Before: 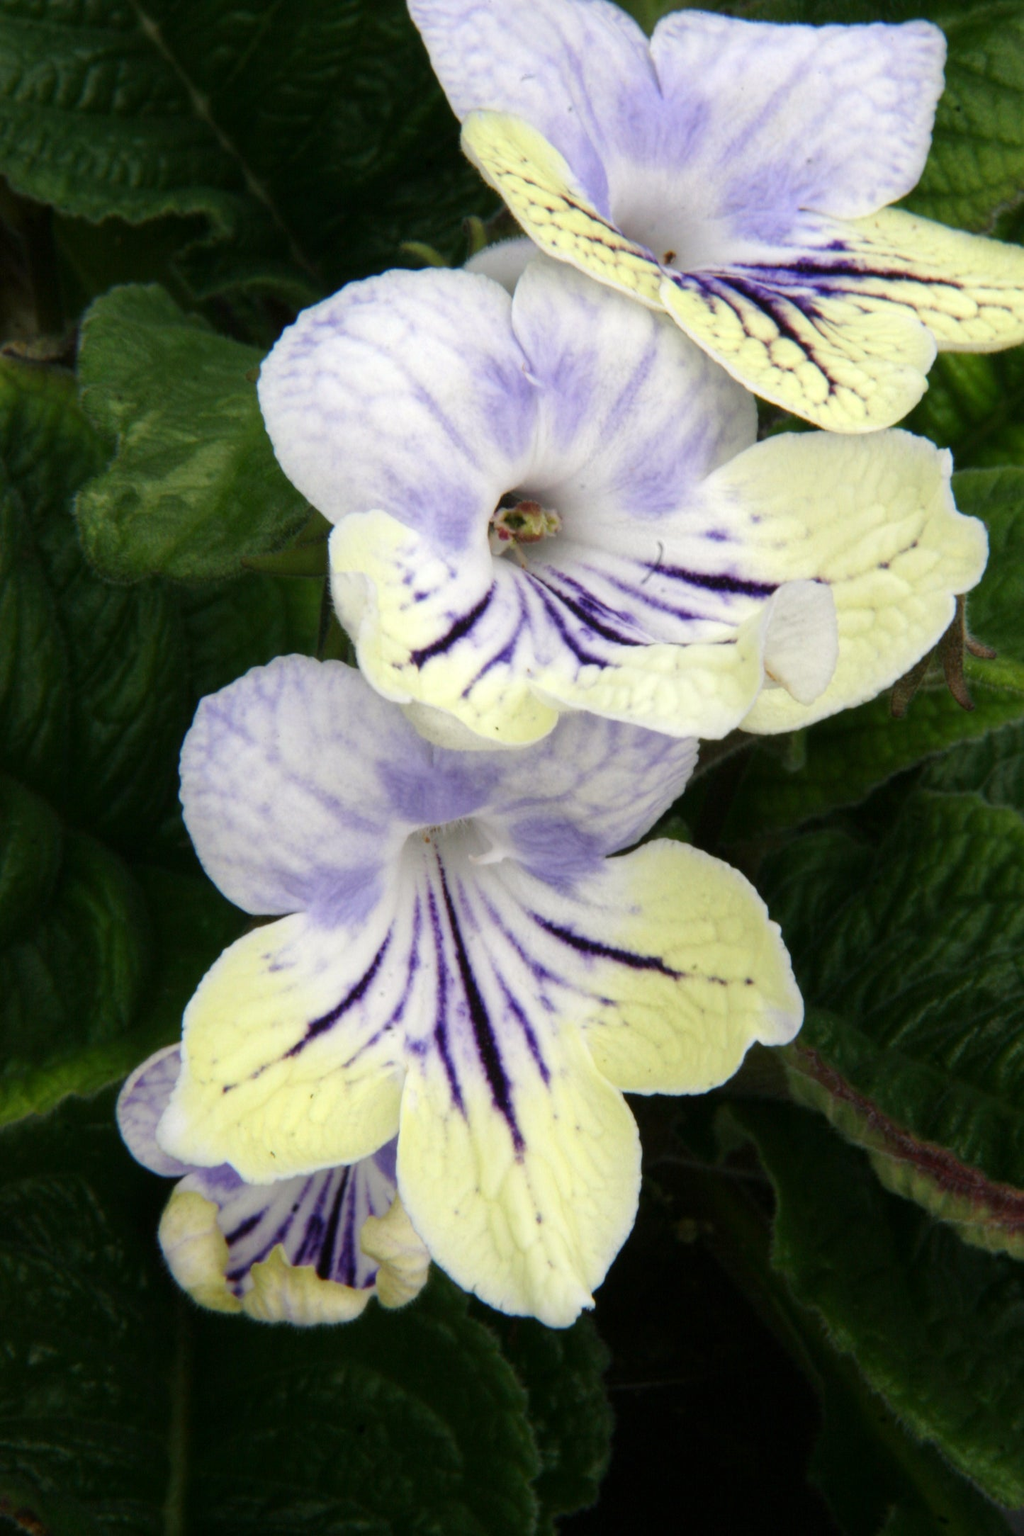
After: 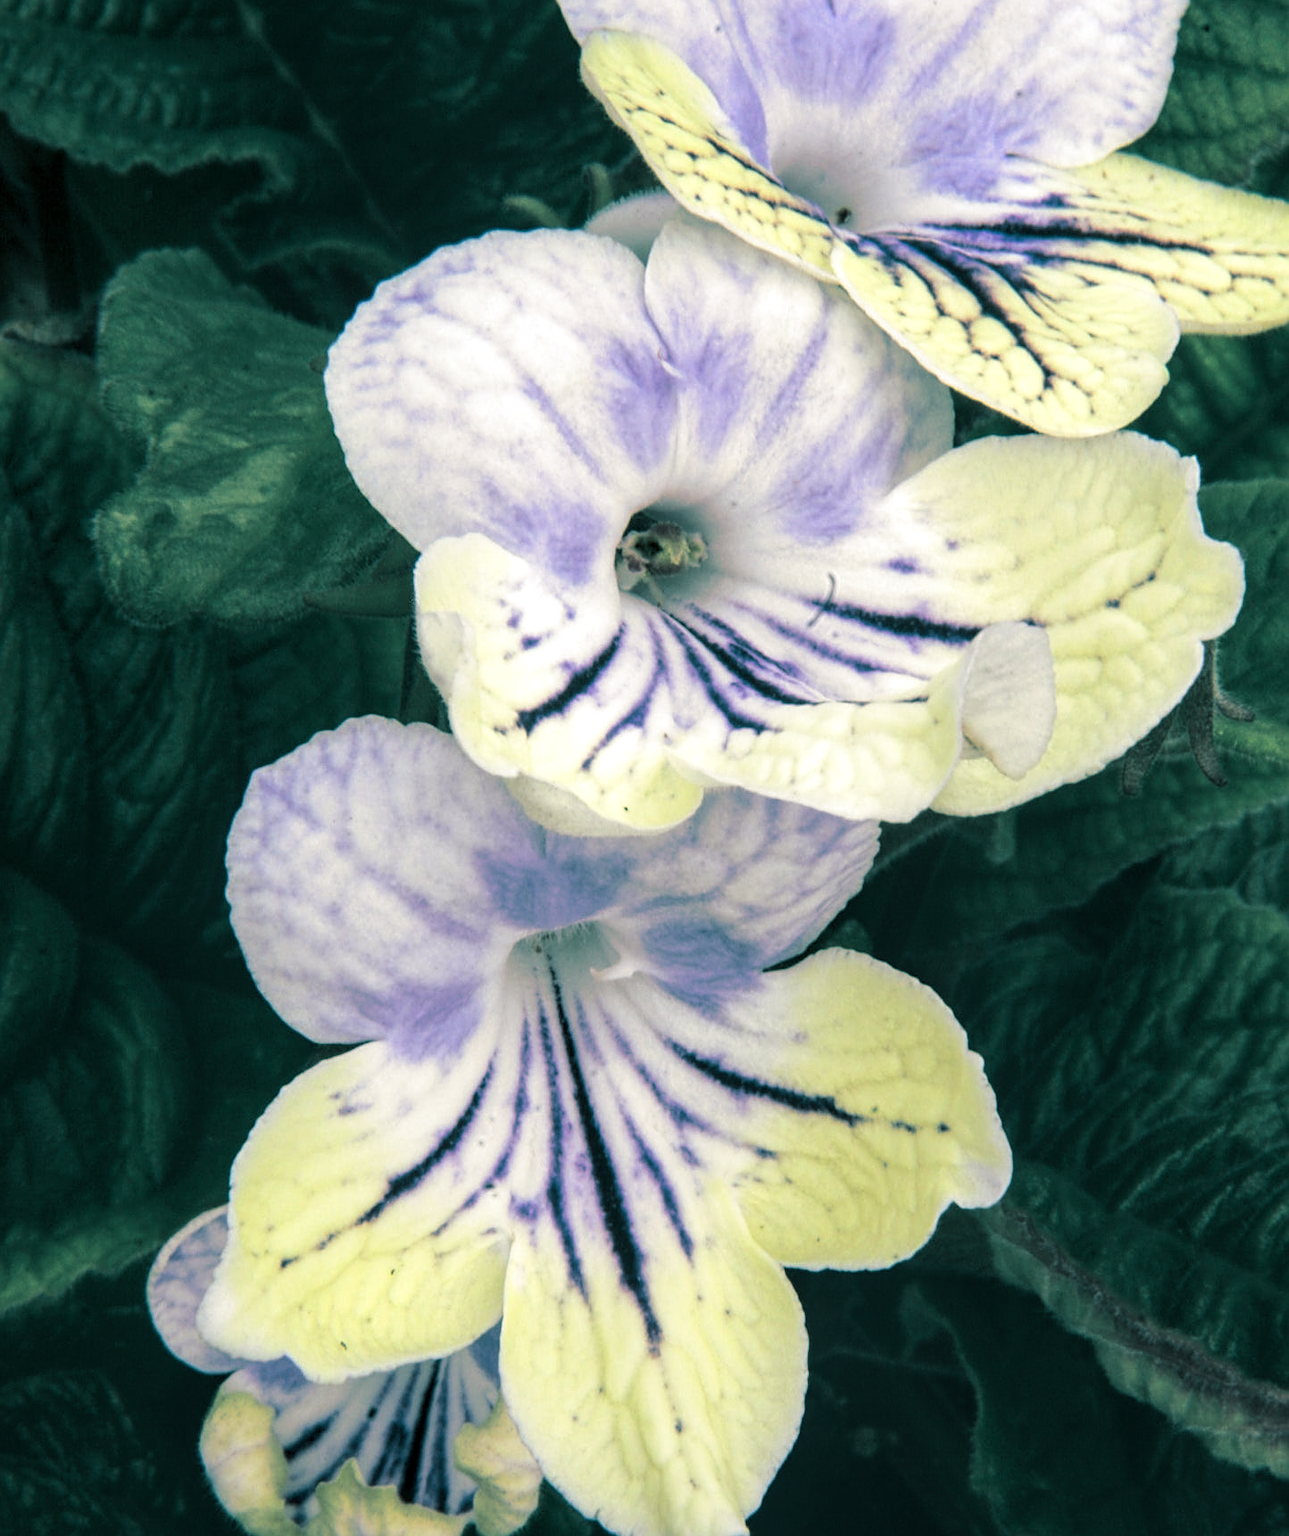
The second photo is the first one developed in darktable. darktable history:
local contrast: on, module defaults
crop and rotate: top 5.667%, bottom 14.937%
exposure: exposure 0.207 EV, compensate highlight preservation false
sharpen: on, module defaults
split-toning: shadows › hue 186.43°, highlights › hue 49.29°, compress 30.29%
